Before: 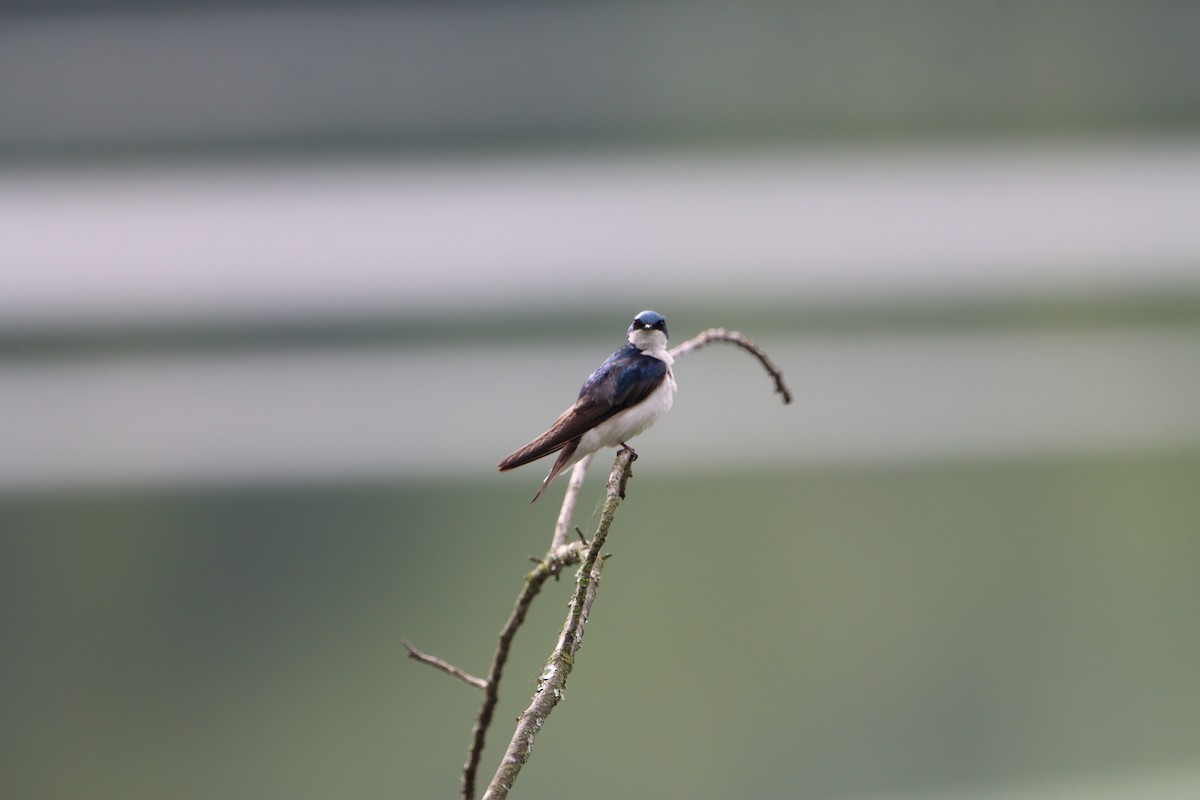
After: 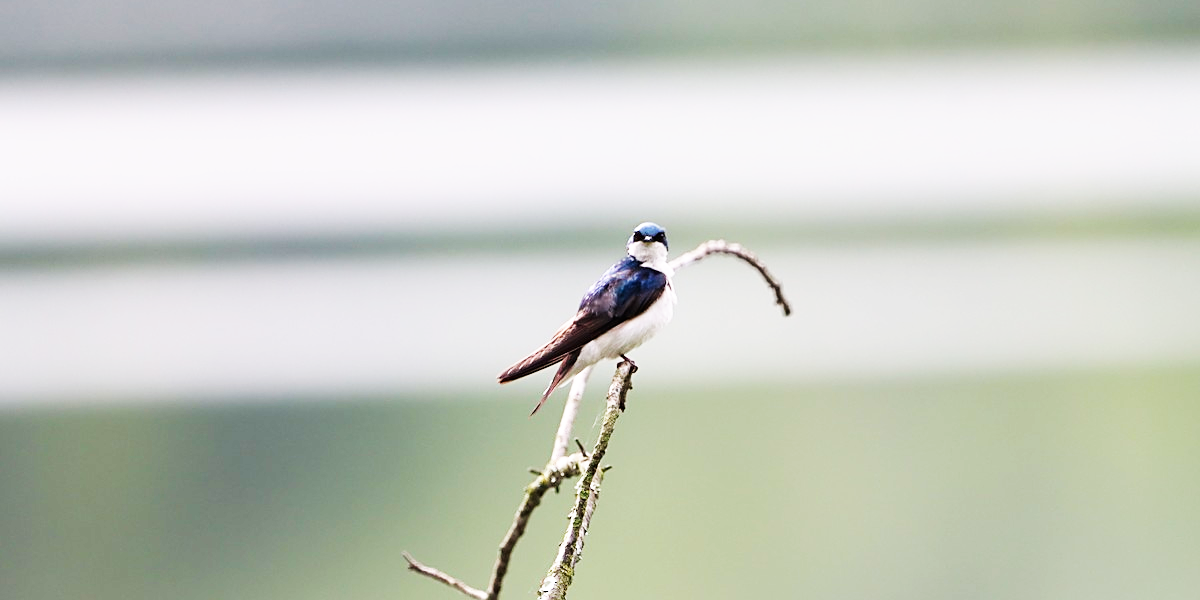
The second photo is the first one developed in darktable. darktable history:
crop: top 11.016%, bottom 13.934%
sharpen: on, module defaults
base curve: curves: ch0 [(0, 0) (0.007, 0.004) (0.027, 0.03) (0.046, 0.07) (0.207, 0.54) (0.442, 0.872) (0.673, 0.972) (1, 1)], preserve colors none
